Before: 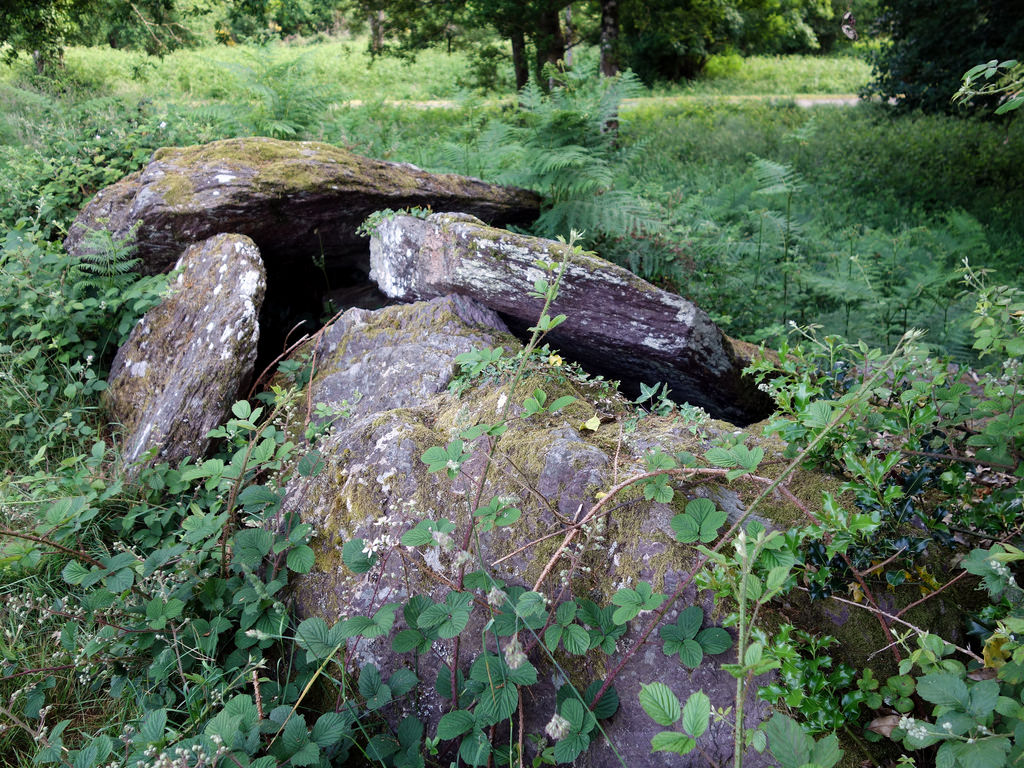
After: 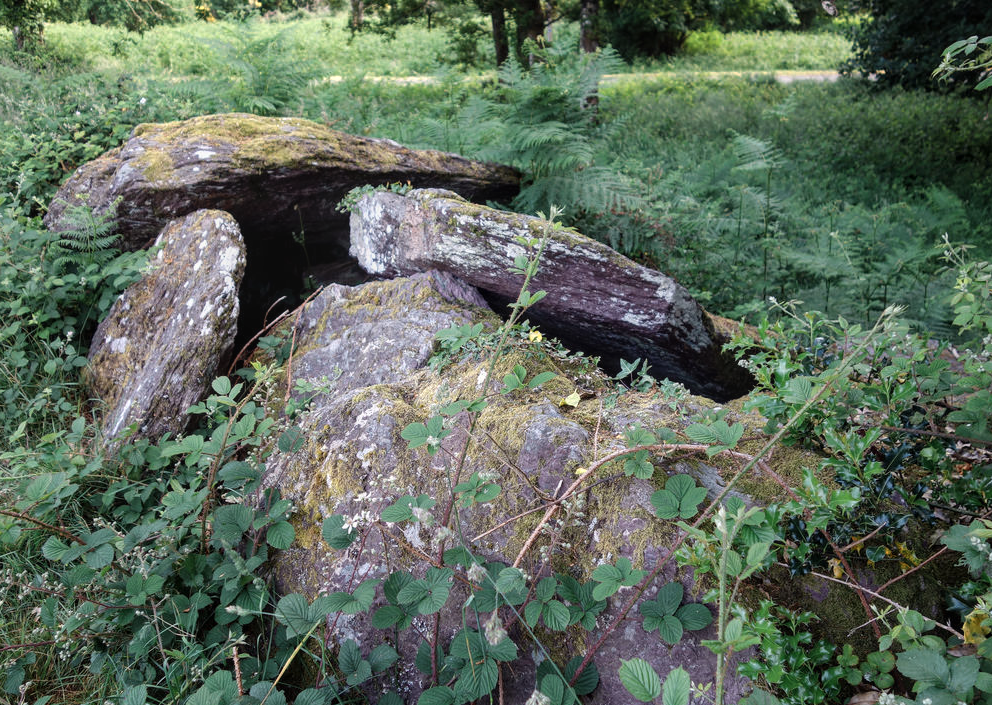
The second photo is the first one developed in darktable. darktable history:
color zones: curves: ch0 [(0.018, 0.548) (0.197, 0.654) (0.425, 0.447) (0.605, 0.658) (0.732, 0.579)]; ch1 [(0.105, 0.531) (0.224, 0.531) (0.386, 0.39) (0.618, 0.456) (0.732, 0.456) (0.956, 0.421)]; ch2 [(0.039, 0.583) (0.215, 0.465) (0.399, 0.544) (0.465, 0.548) (0.614, 0.447) (0.724, 0.43) (0.882, 0.623) (0.956, 0.632)]
crop: left 1.964%, top 3.251%, right 1.122%, bottom 4.933%
local contrast: detail 110%
